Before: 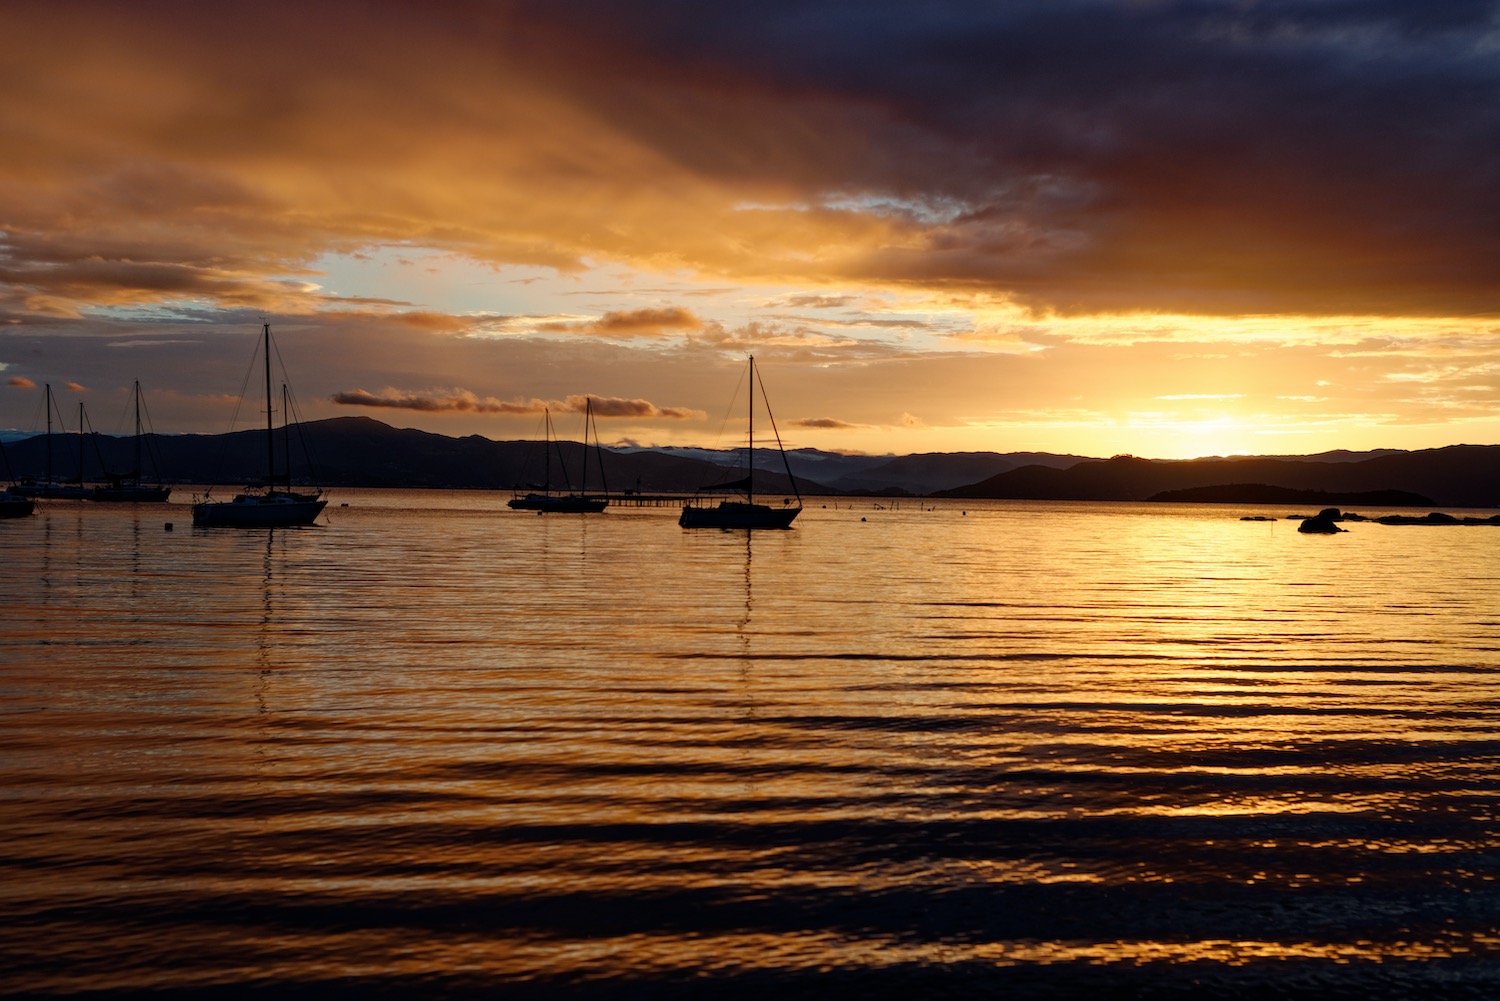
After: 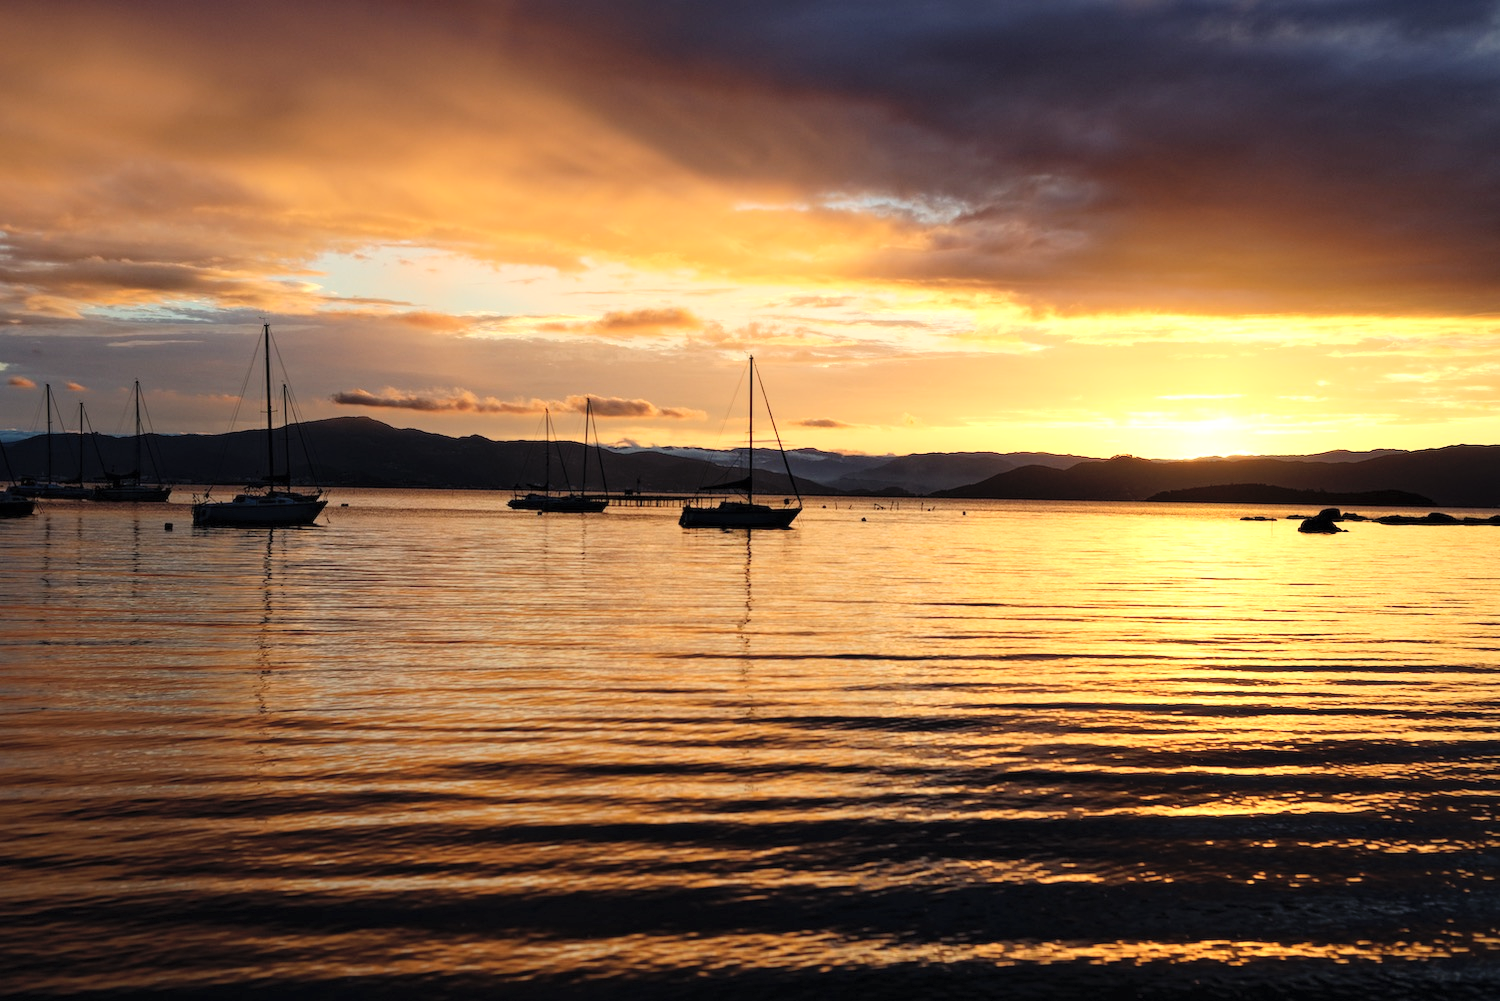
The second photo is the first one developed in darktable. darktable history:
contrast brightness saturation: contrast 0.143, brightness 0.227
tone equalizer: -8 EV -0.442 EV, -7 EV -0.418 EV, -6 EV -0.365 EV, -5 EV -0.186 EV, -3 EV 0.189 EV, -2 EV 0.314 EV, -1 EV 0.404 EV, +0 EV 0.388 EV
color correction: highlights b* 2.95
